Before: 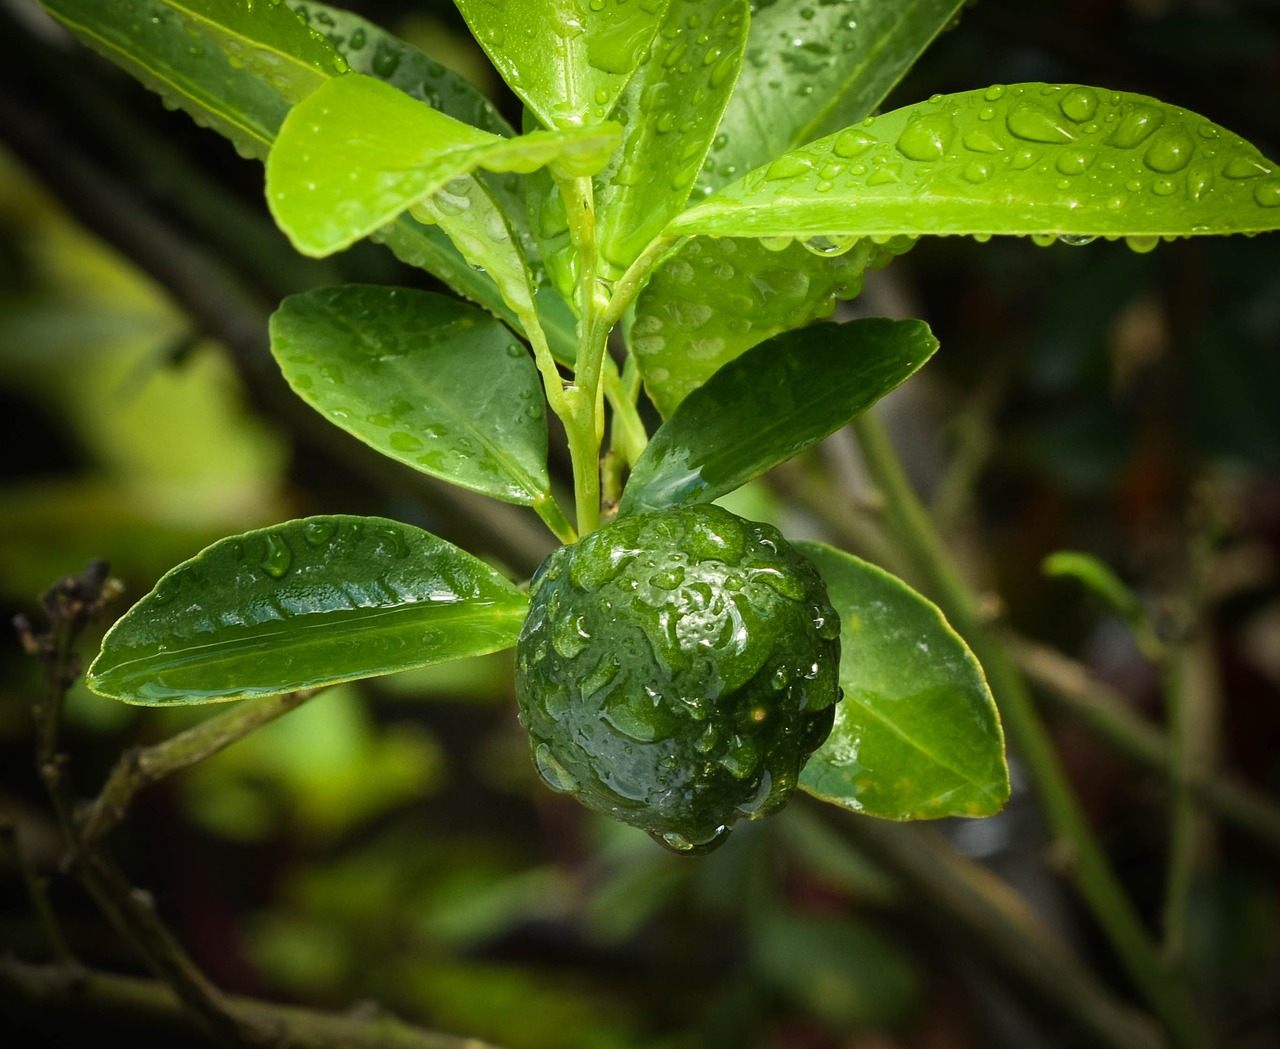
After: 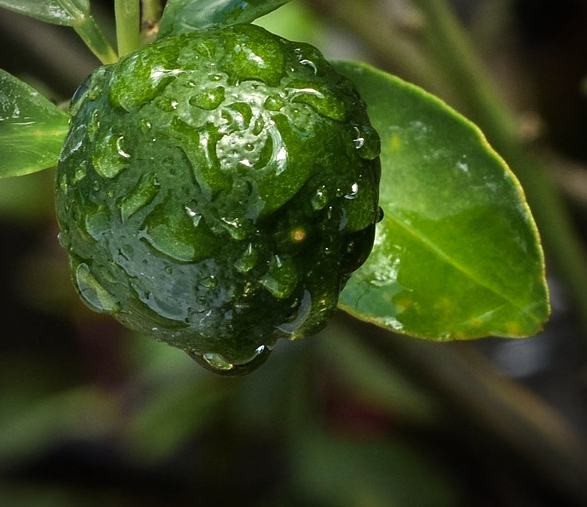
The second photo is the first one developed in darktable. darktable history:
color balance: gamma [0.9, 0.988, 0.975, 1.025], gain [1.05, 1, 1, 1]
vignetting: on, module defaults
crop: left 35.976%, top 45.819%, right 18.162%, bottom 5.807%
